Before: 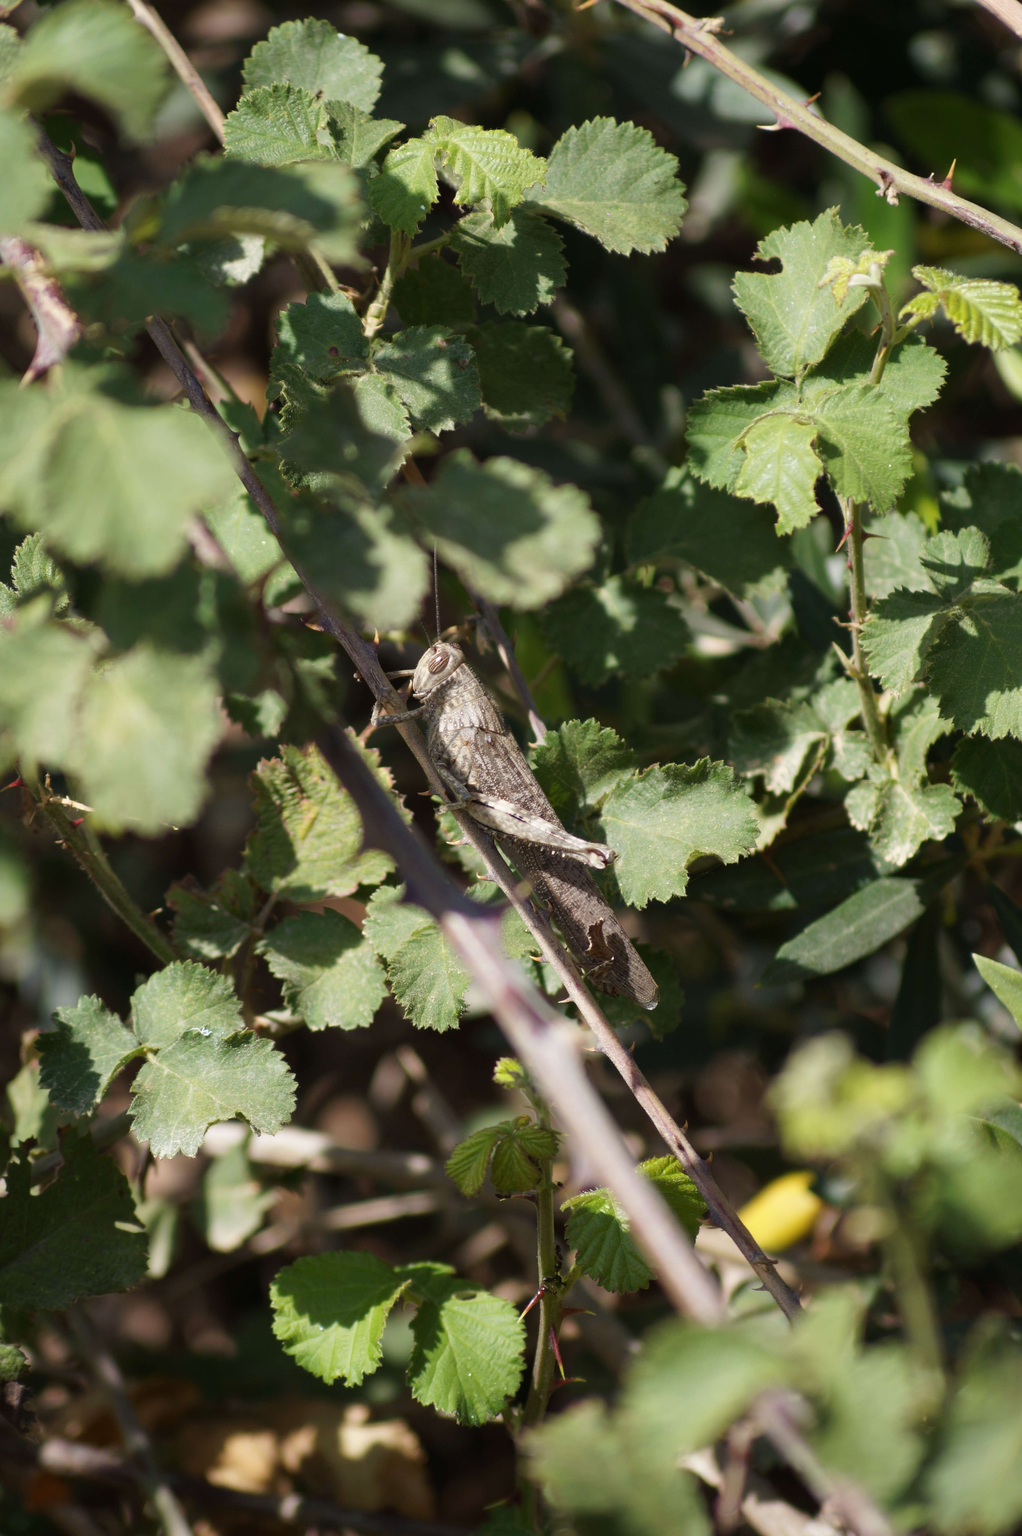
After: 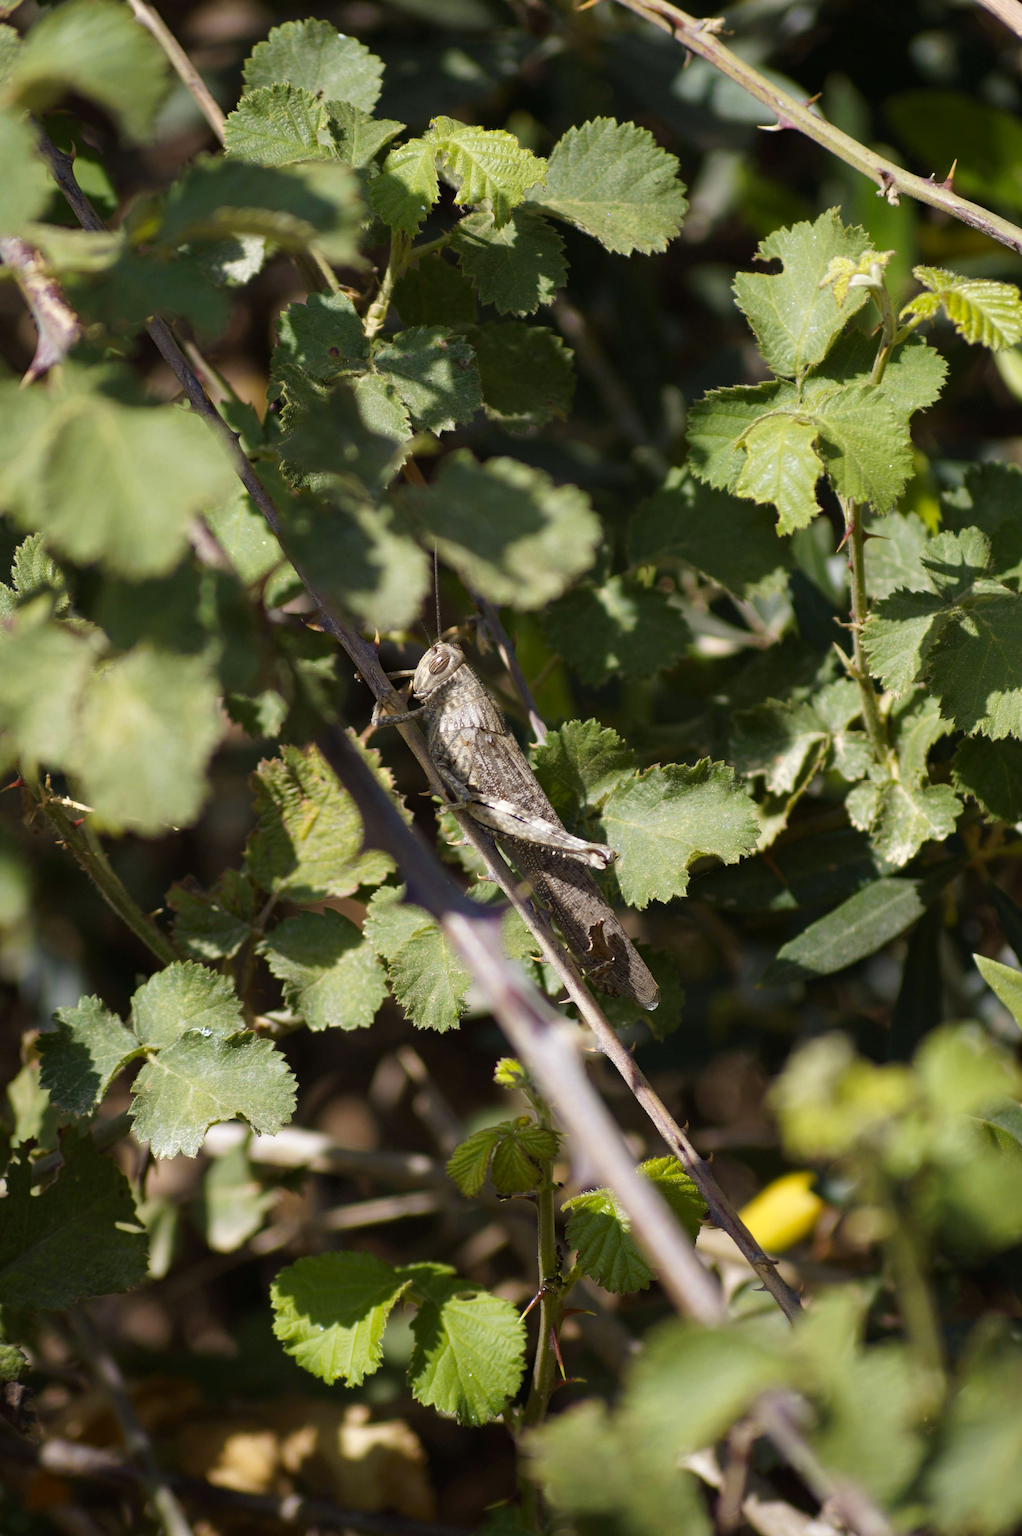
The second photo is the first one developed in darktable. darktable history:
haze removal: compatibility mode true, adaptive false
color contrast: green-magenta contrast 0.8, blue-yellow contrast 1.1, unbound 0
